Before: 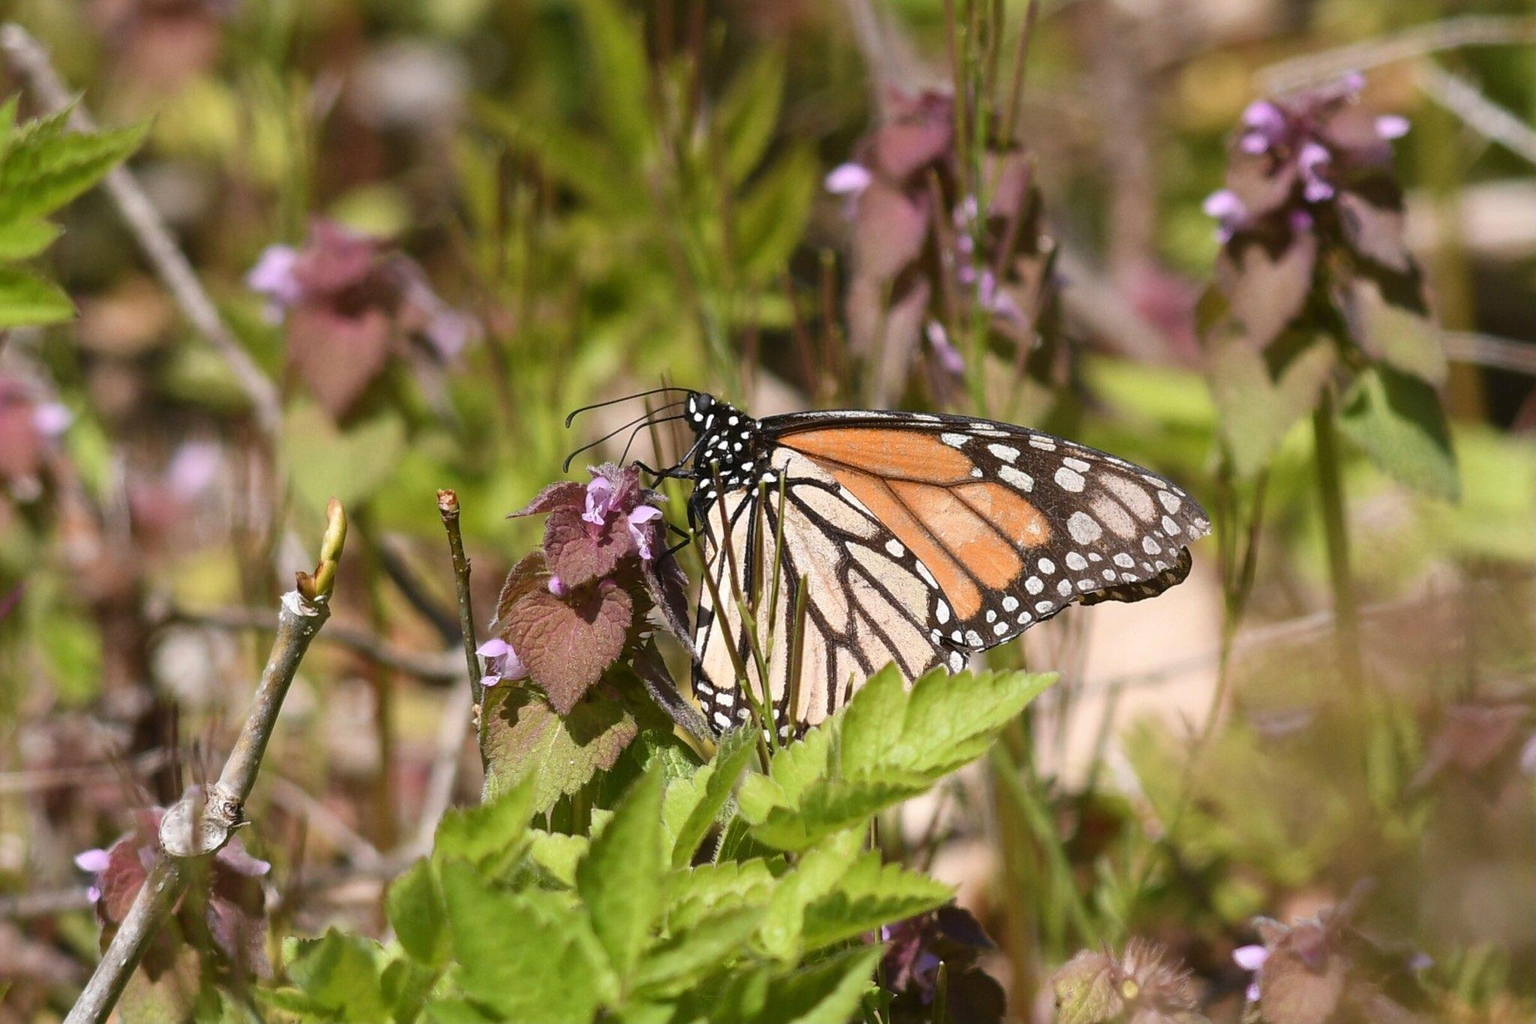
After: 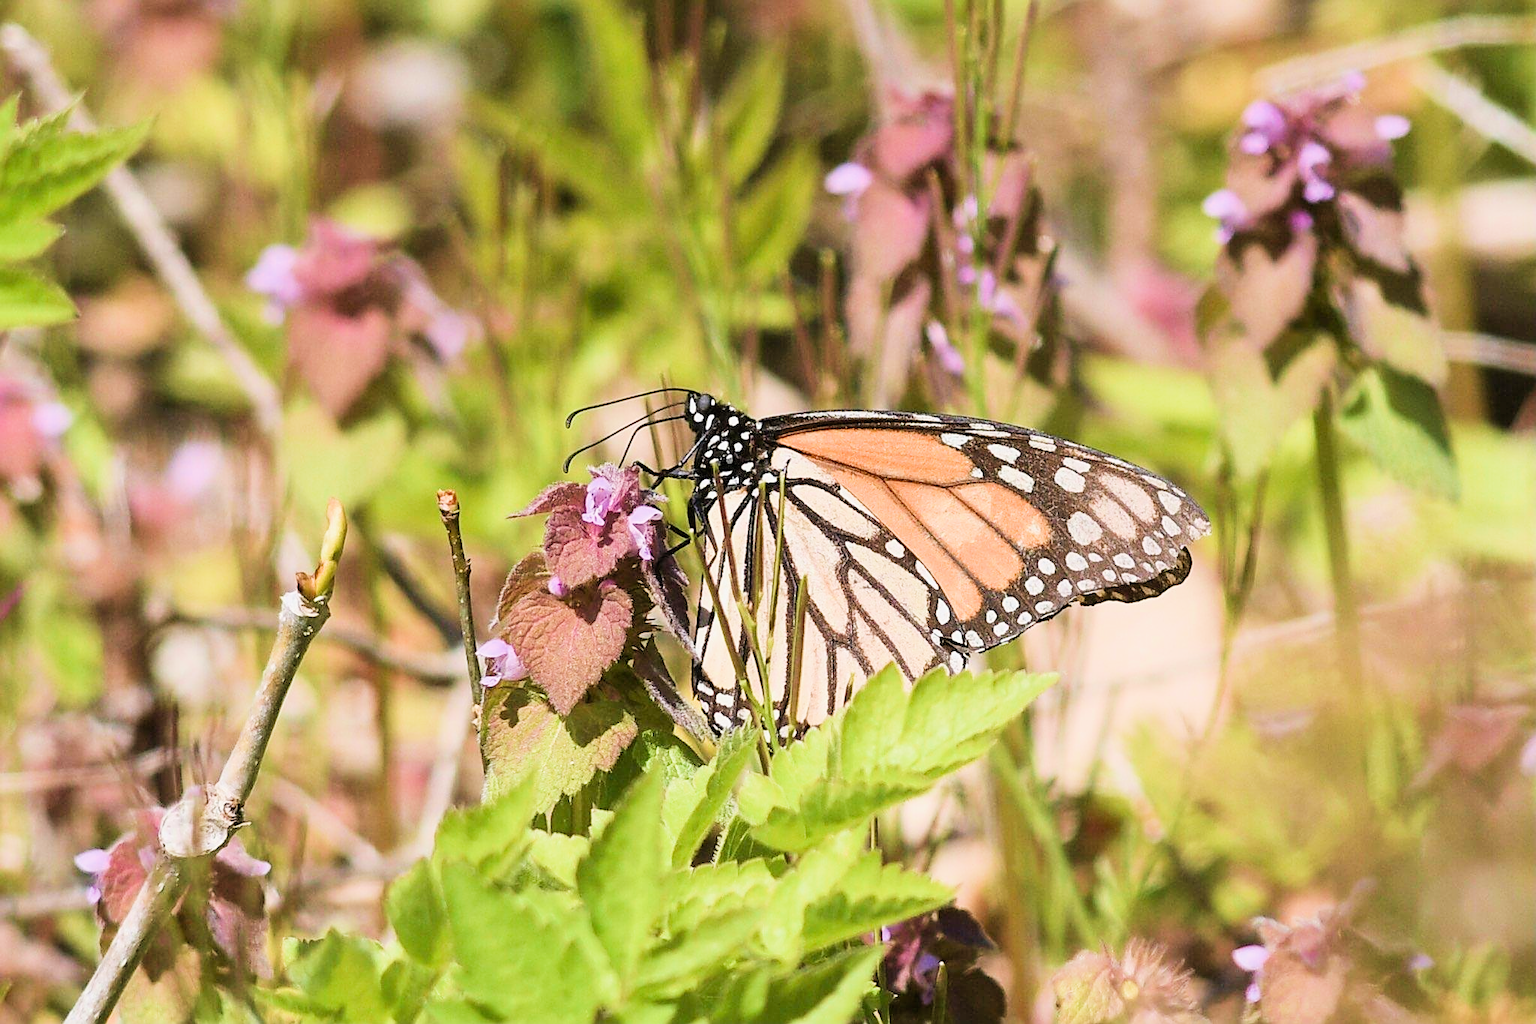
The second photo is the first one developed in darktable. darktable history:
velvia: on, module defaults
sharpen: on, module defaults
exposure: black level correction 0, exposure 1.283 EV, compensate highlight preservation false
filmic rgb: middle gray luminance 28.88%, black relative exposure -10.33 EV, white relative exposure 5.48 EV, threshold 5.95 EV, target black luminance 0%, hardness 3.96, latitude 2.48%, contrast 1.124, highlights saturation mix 4.94%, shadows ↔ highlights balance 15.52%, iterations of high-quality reconstruction 0, enable highlight reconstruction true
